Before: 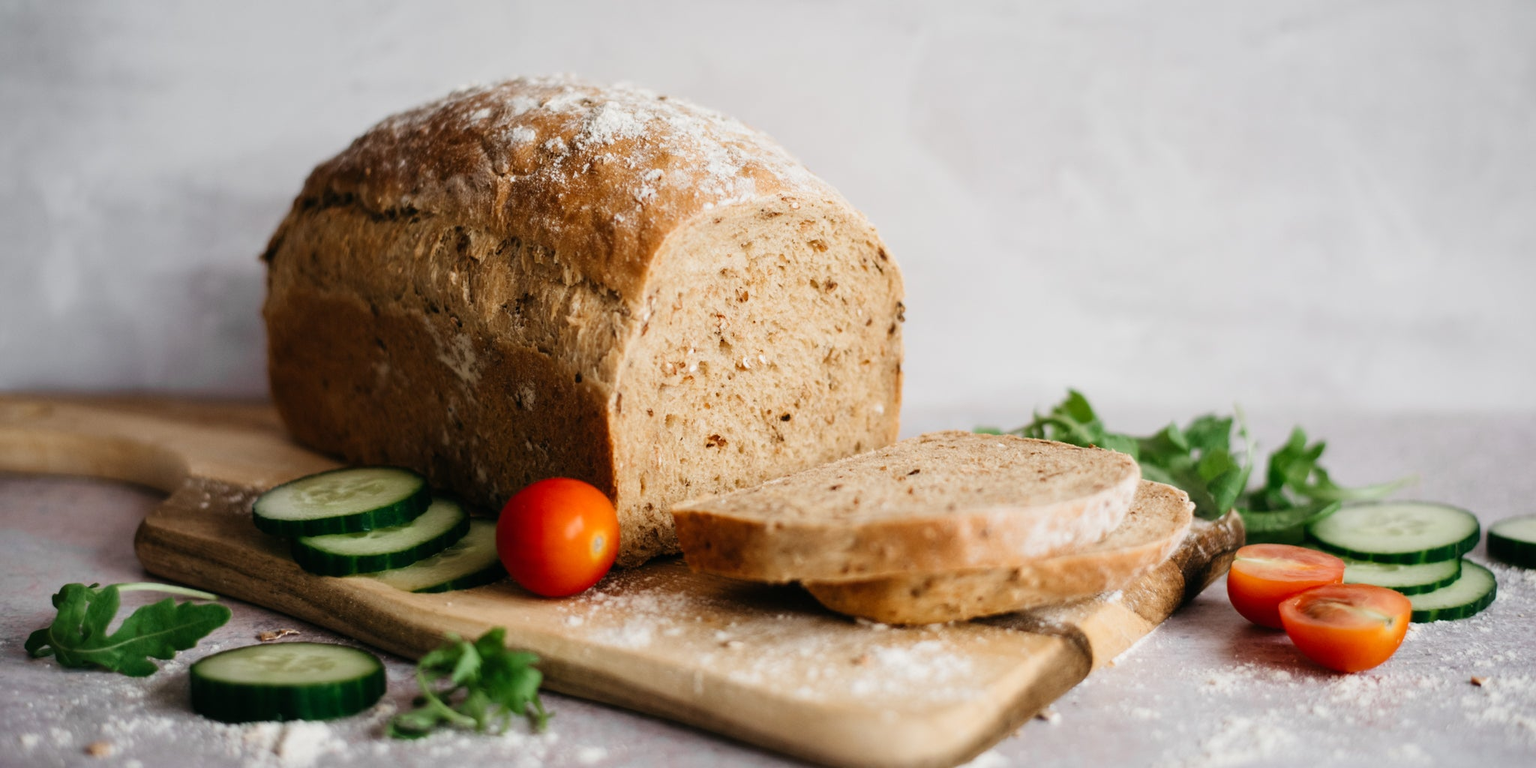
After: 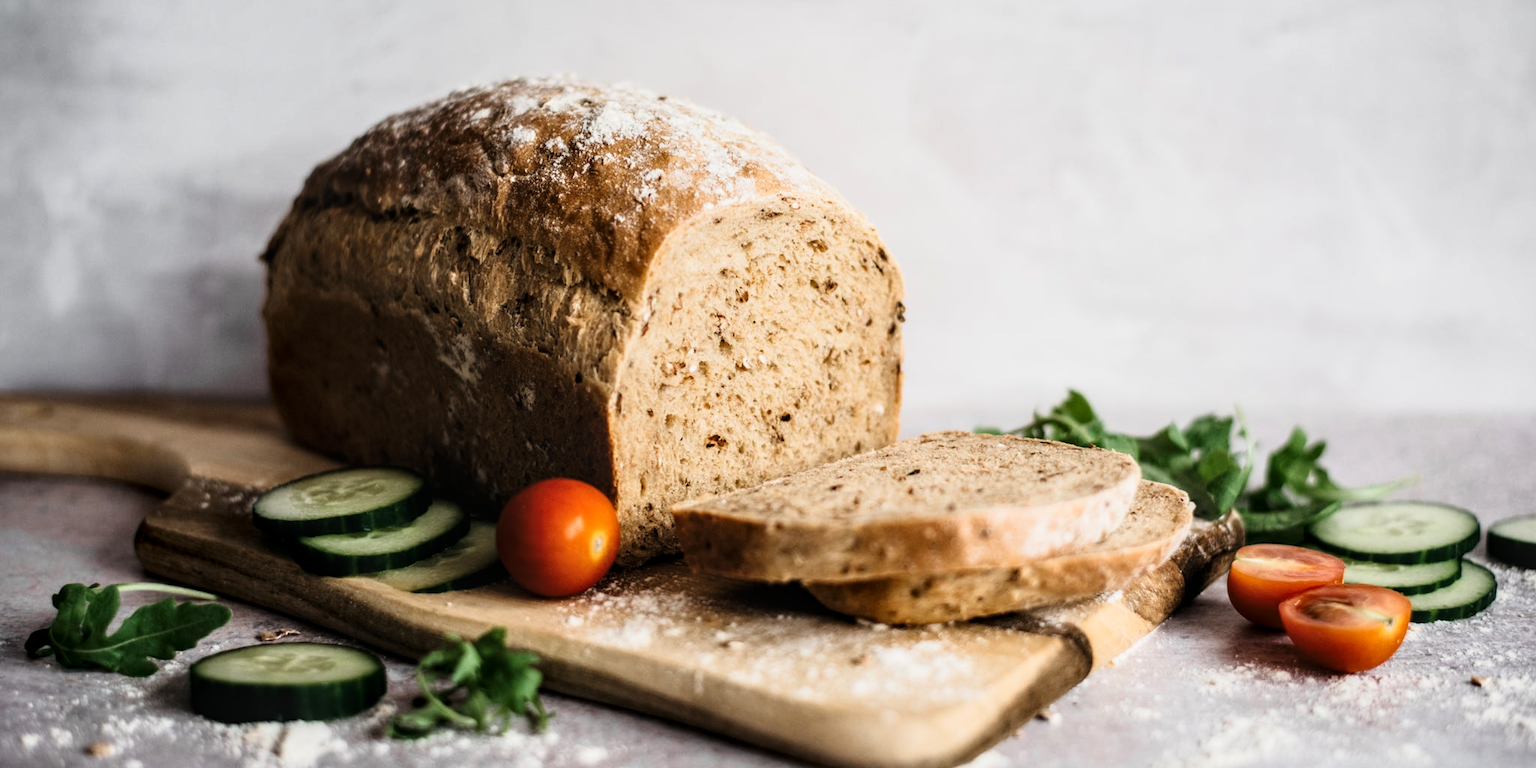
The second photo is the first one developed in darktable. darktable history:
local contrast: on, module defaults
tone curve: curves: ch0 [(0, 0) (0.042, 0.01) (0.223, 0.123) (0.59, 0.574) (0.802, 0.868) (1, 1)], color space Lab, linked channels, preserve colors none
